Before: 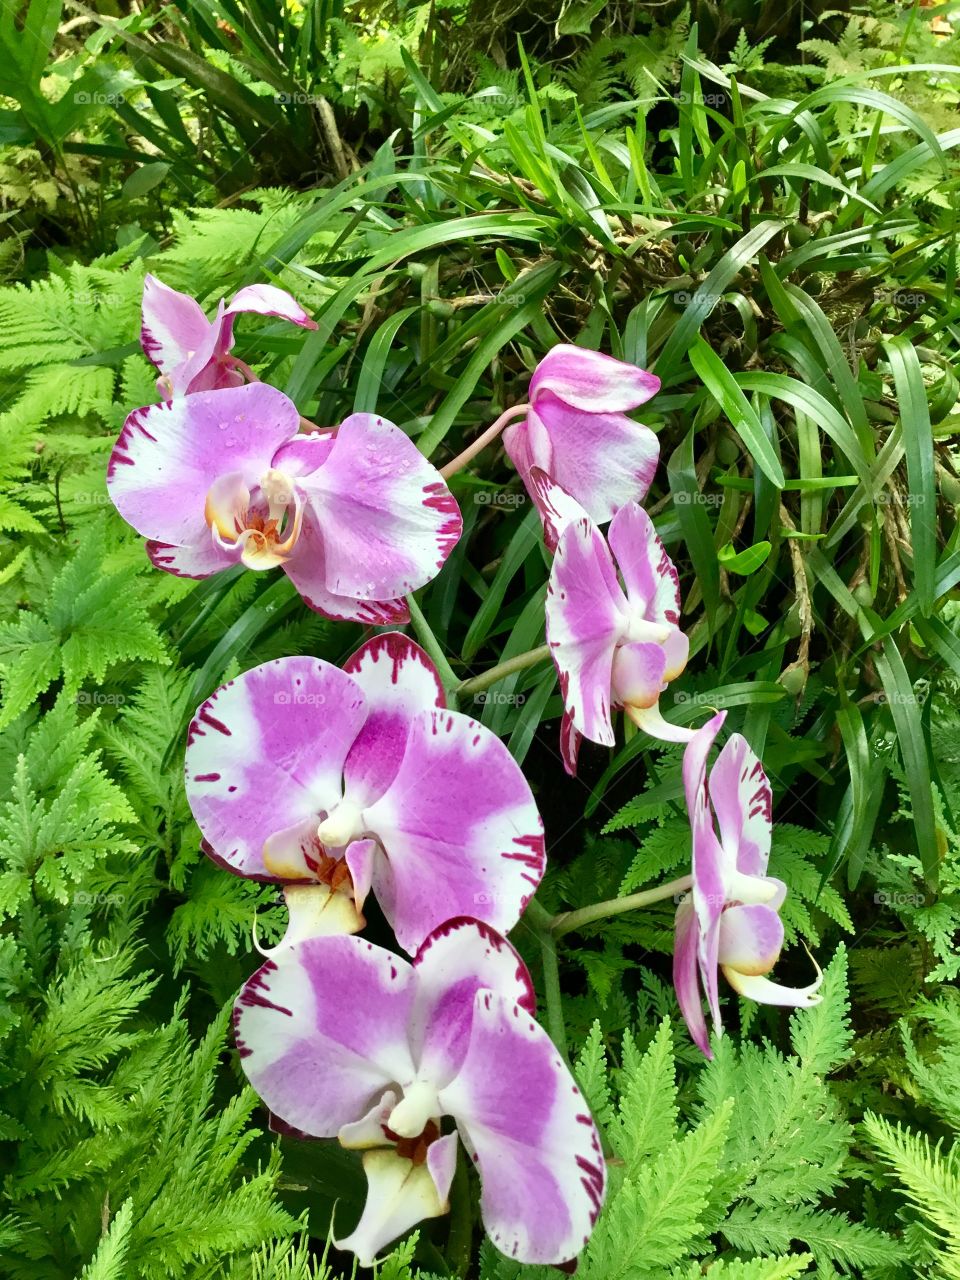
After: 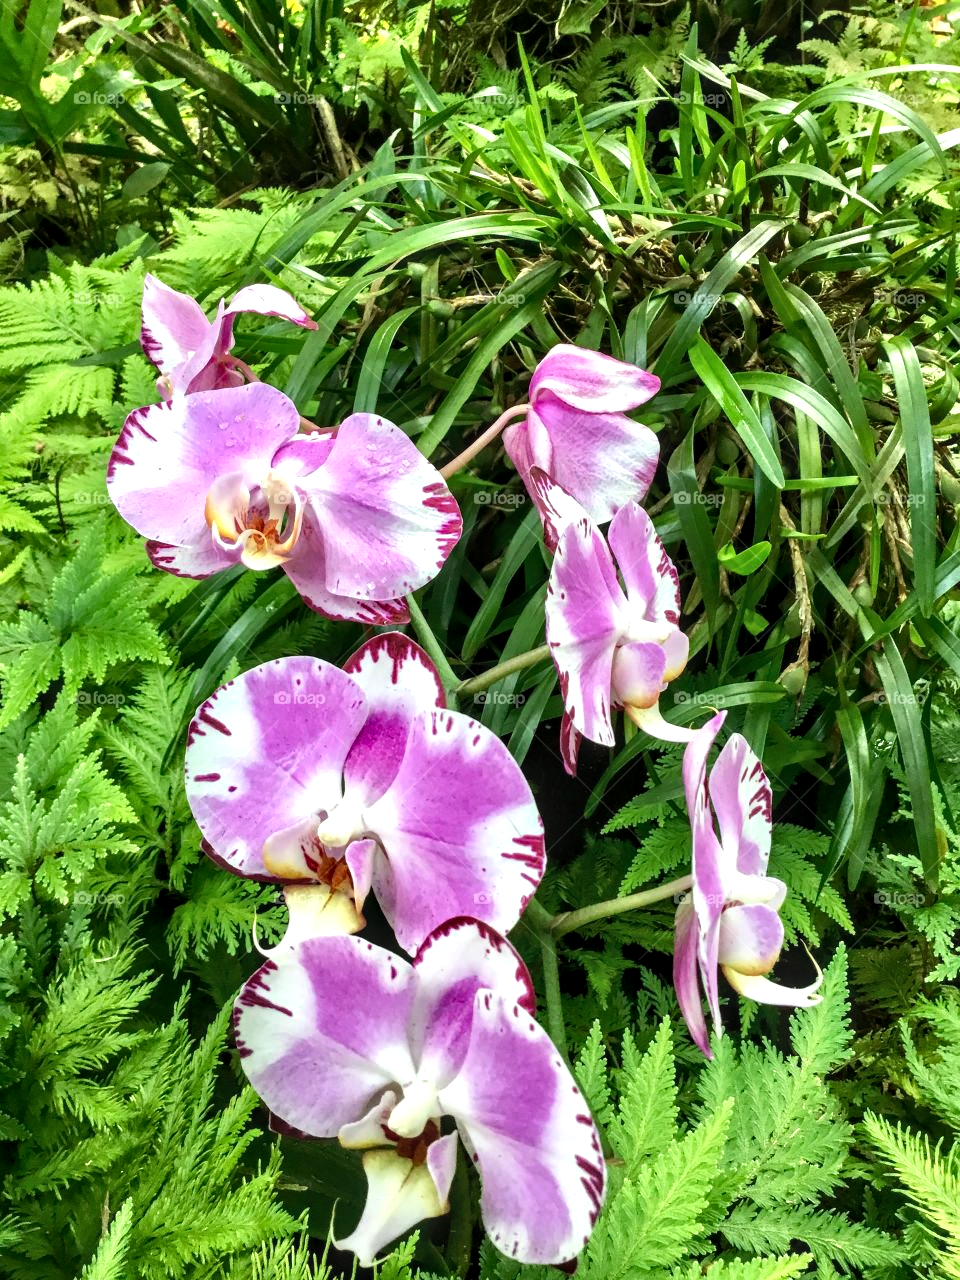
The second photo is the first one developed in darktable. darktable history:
local contrast: detail 130%
tone equalizer: -8 EV -0.412 EV, -7 EV -0.381 EV, -6 EV -0.297 EV, -5 EV -0.211 EV, -3 EV 0.219 EV, -2 EV 0.316 EV, -1 EV 0.41 EV, +0 EV 0.418 EV, edges refinement/feathering 500, mask exposure compensation -1.57 EV, preserve details no
